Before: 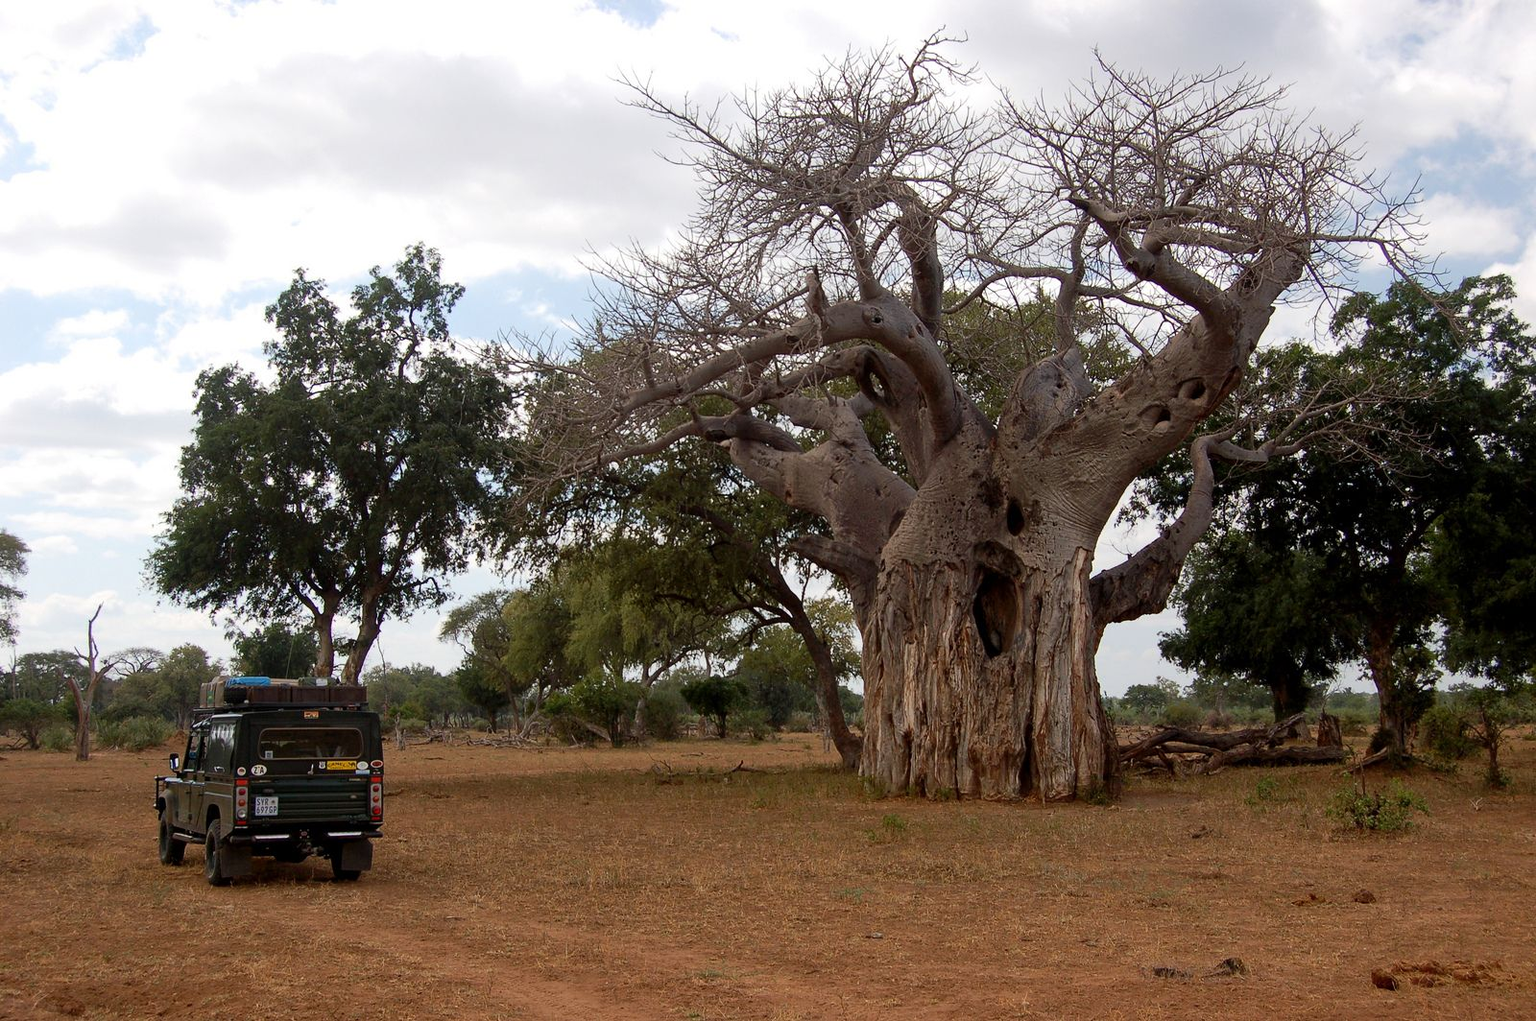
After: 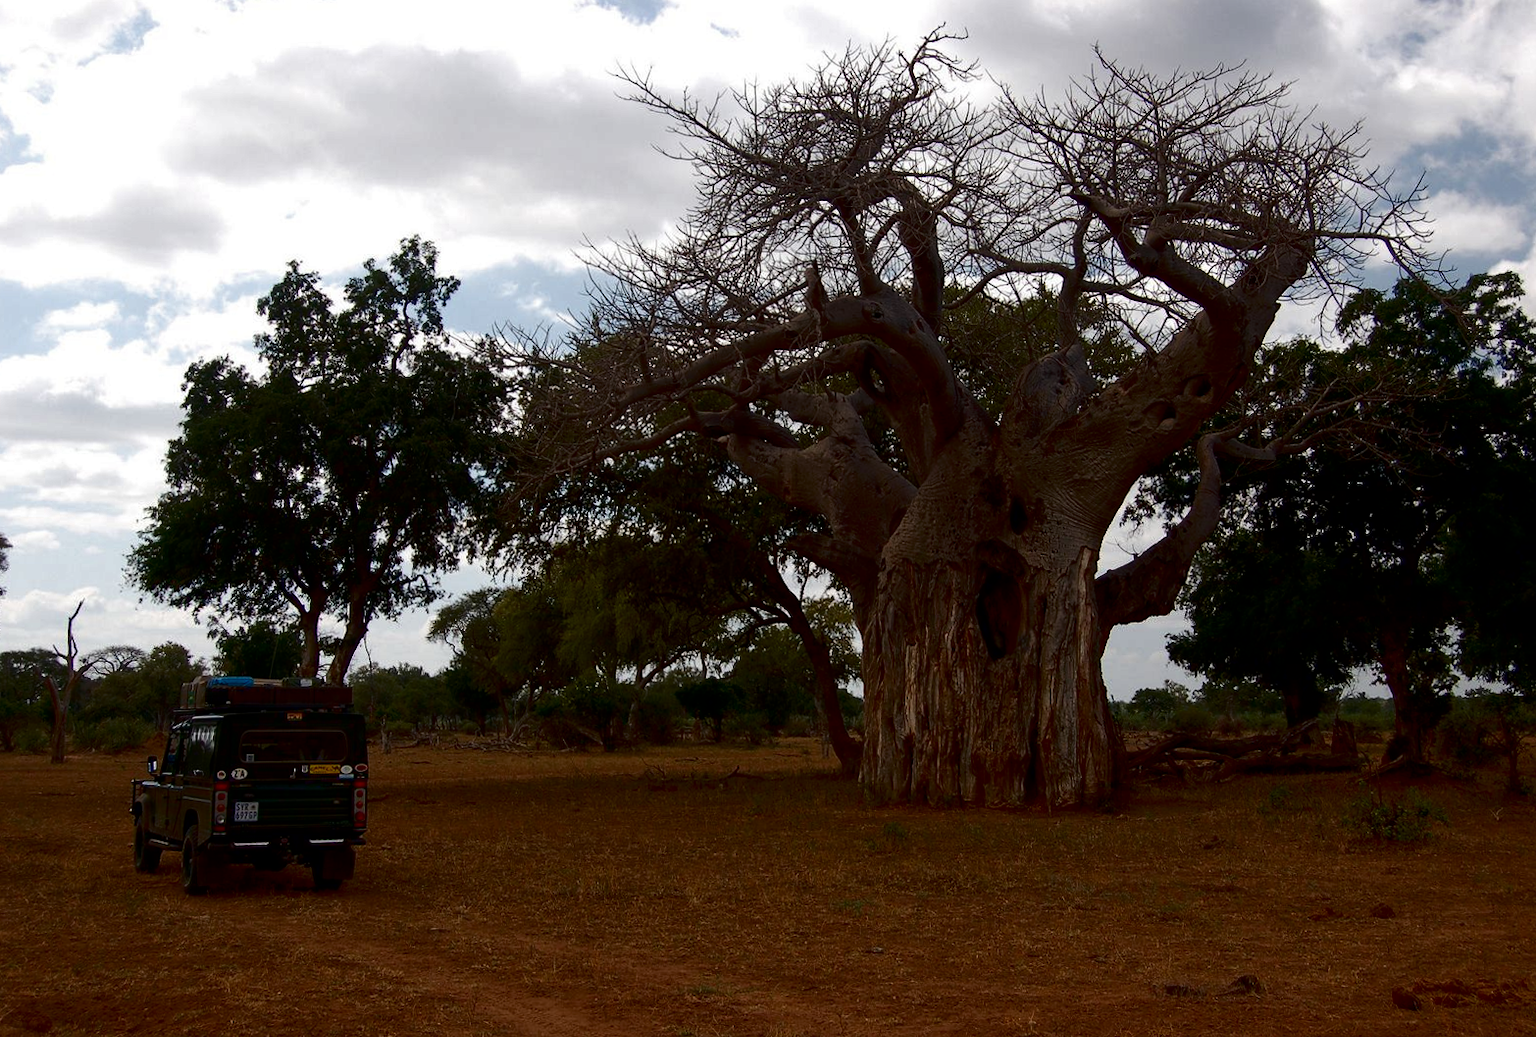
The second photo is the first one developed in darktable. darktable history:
contrast brightness saturation: brightness -0.52
exposure: compensate highlight preservation false
rotate and perspective: rotation 0.226°, lens shift (vertical) -0.042, crop left 0.023, crop right 0.982, crop top 0.006, crop bottom 0.994
